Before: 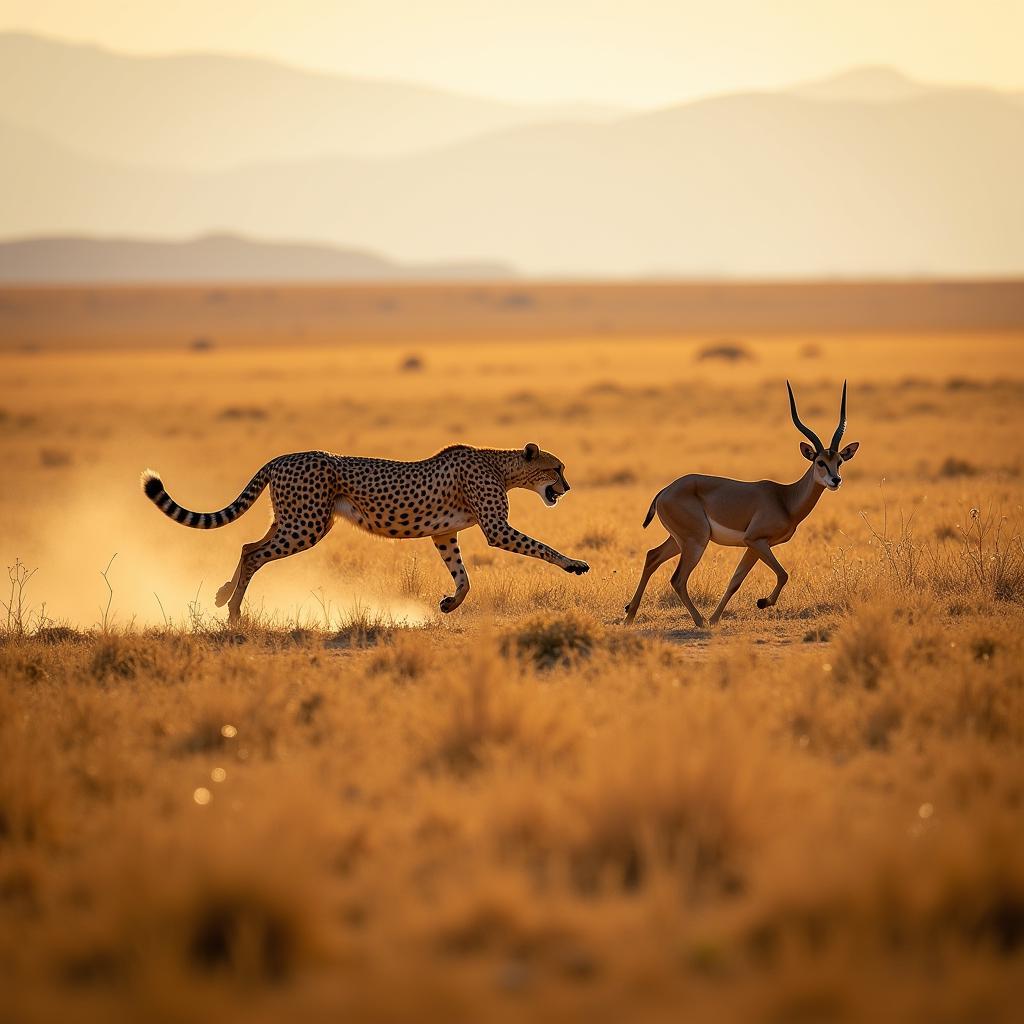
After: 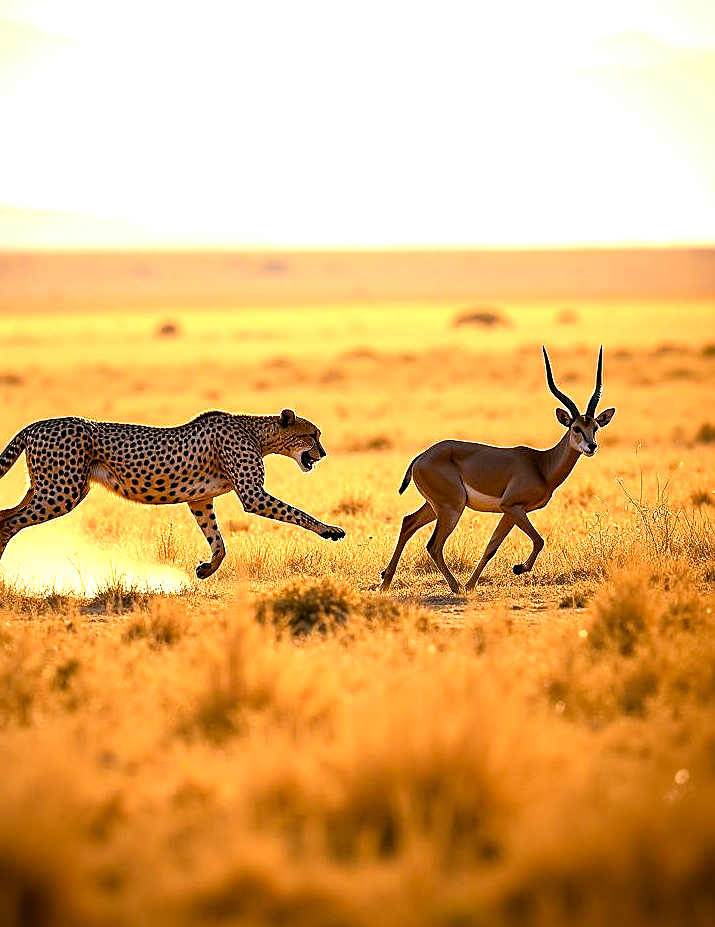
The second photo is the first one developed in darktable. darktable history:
exposure: black level correction 0, exposure 0.7 EV, compensate exposure bias true, compensate highlight preservation false
sharpen: on, module defaults
crop and rotate: left 23.856%, top 3.346%, right 6.285%, bottom 6.065%
color balance rgb: global offset › luminance -0.471%, perceptual saturation grading › global saturation -0.031%, perceptual saturation grading › highlights -9.186%, perceptual saturation grading › mid-tones 18.316%, perceptual saturation grading › shadows 28.386%, perceptual brilliance grading › highlights 15.672%, perceptual brilliance grading › mid-tones 6.749%, perceptual brilliance grading › shadows -15.739%, global vibrance 9.47%
tone equalizer: luminance estimator HSV value / RGB max
vignetting: saturation -0.016, unbound false
